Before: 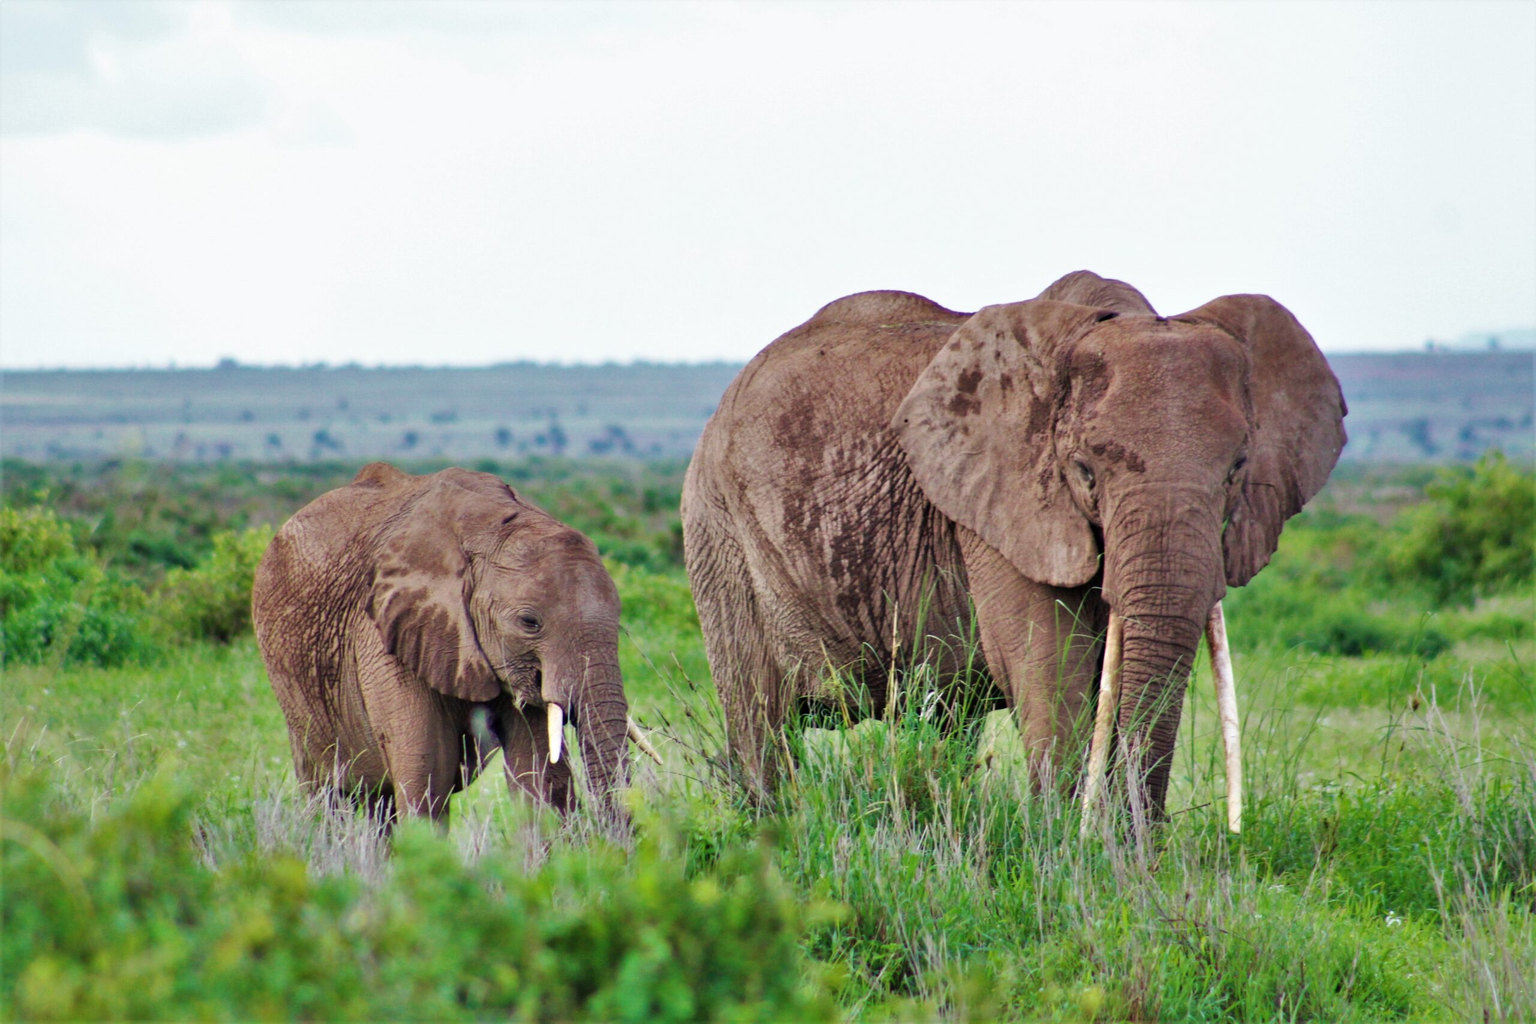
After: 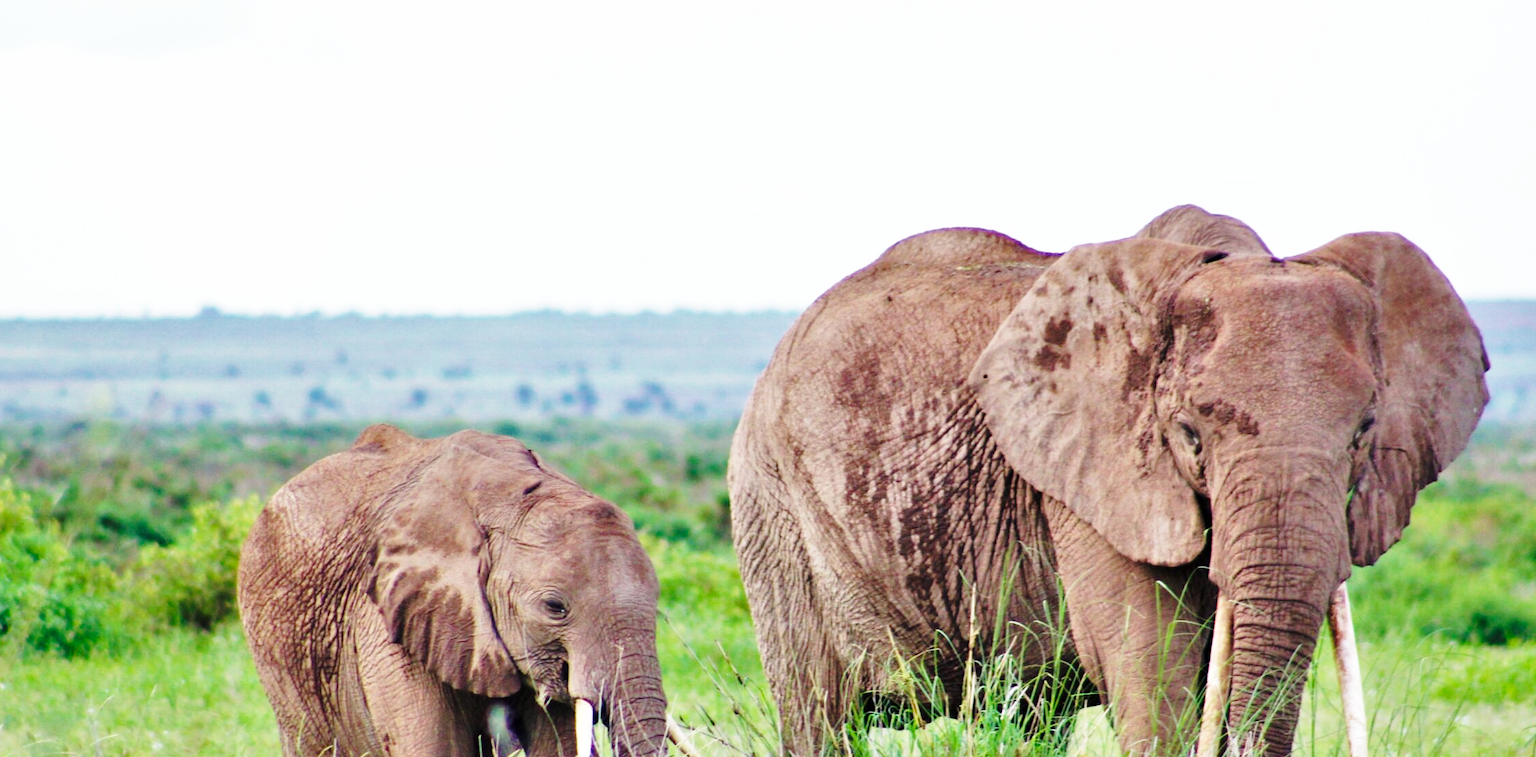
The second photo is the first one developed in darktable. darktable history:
base curve: curves: ch0 [(0, 0) (0.028, 0.03) (0.121, 0.232) (0.46, 0.748) (0.859, 0.968) (1, 1)], preserve colors none
crop: left 2.898%, top 8.973%, right 9.614%, bottom 26.343%
